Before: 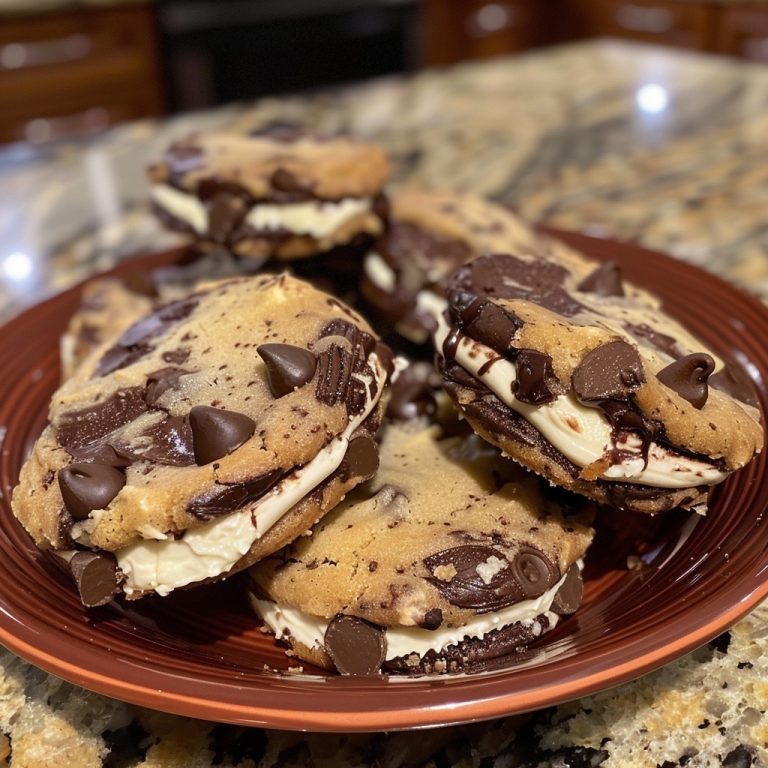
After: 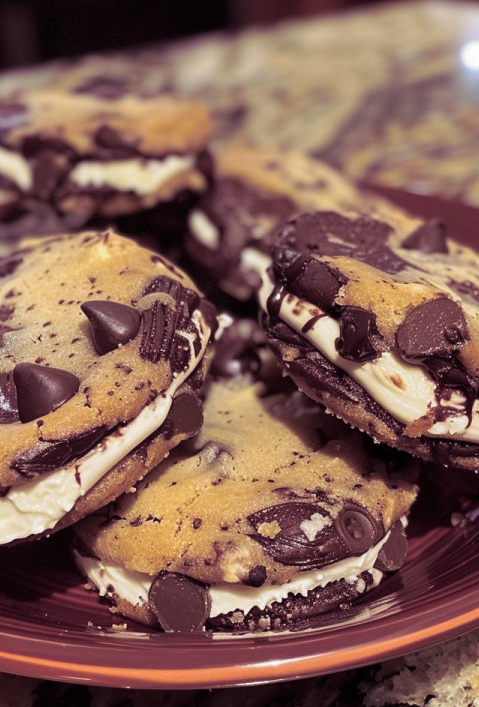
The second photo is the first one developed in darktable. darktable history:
split-toning: shadows › hue 316.8°, shadows › saturation 0.47, highlights › hue 201.6°, highlights › saturation 0, balance -41.97, compress 28.01%
crop and rotate: left 22.918%, top 5.629%, right 14.711%, bottom 2.247%
